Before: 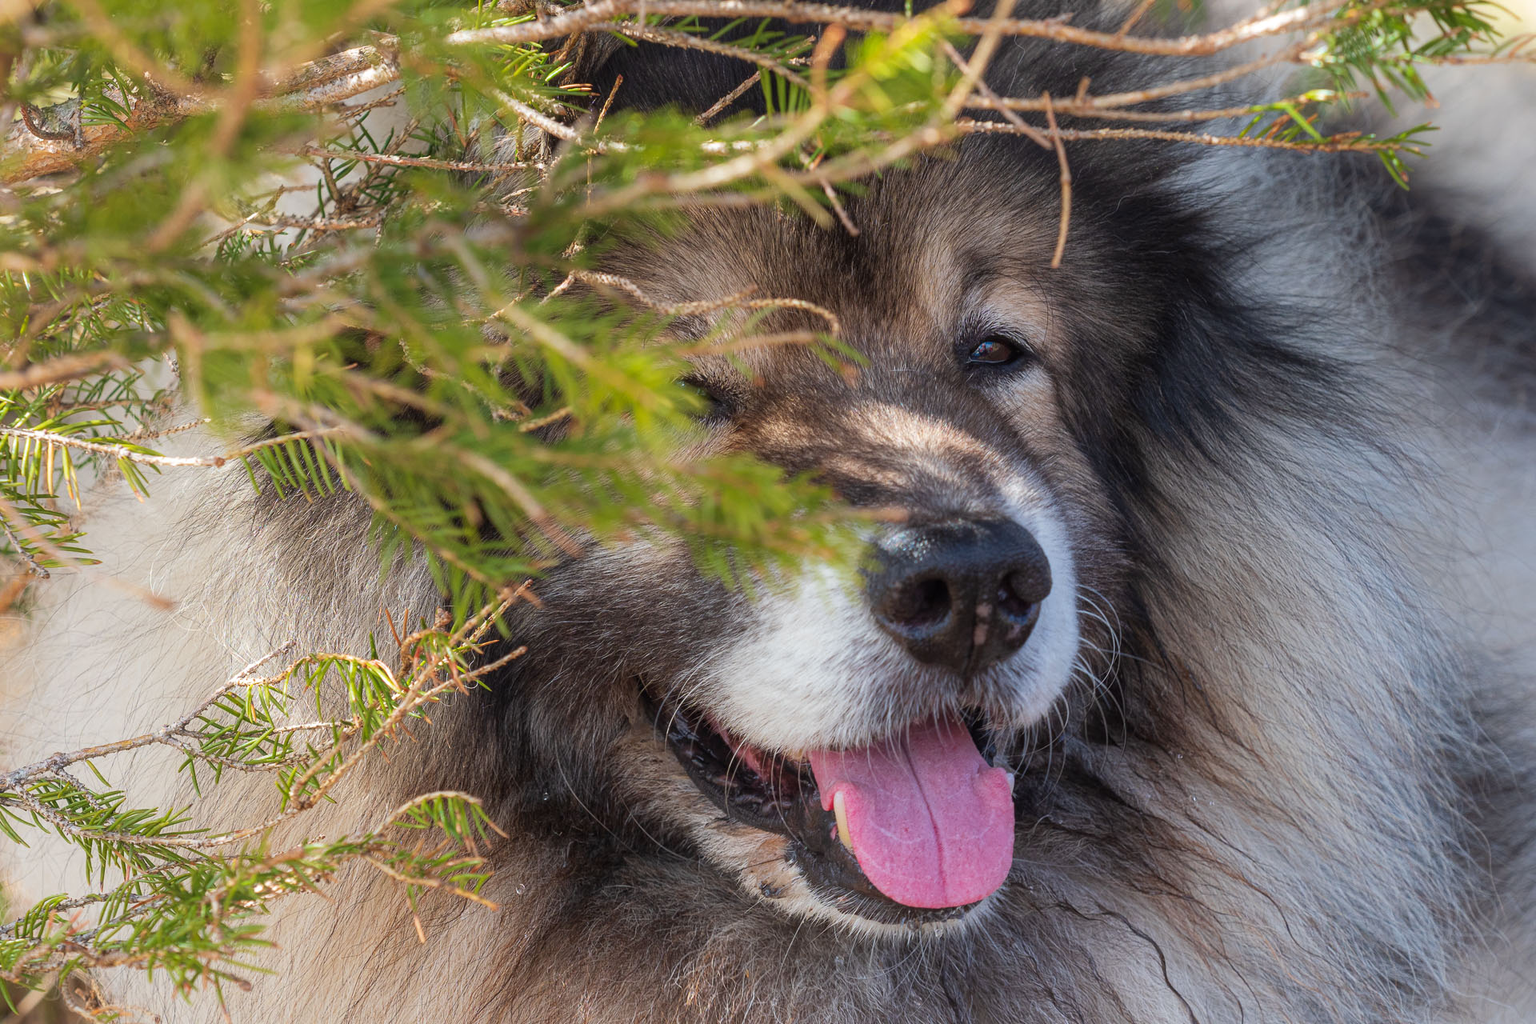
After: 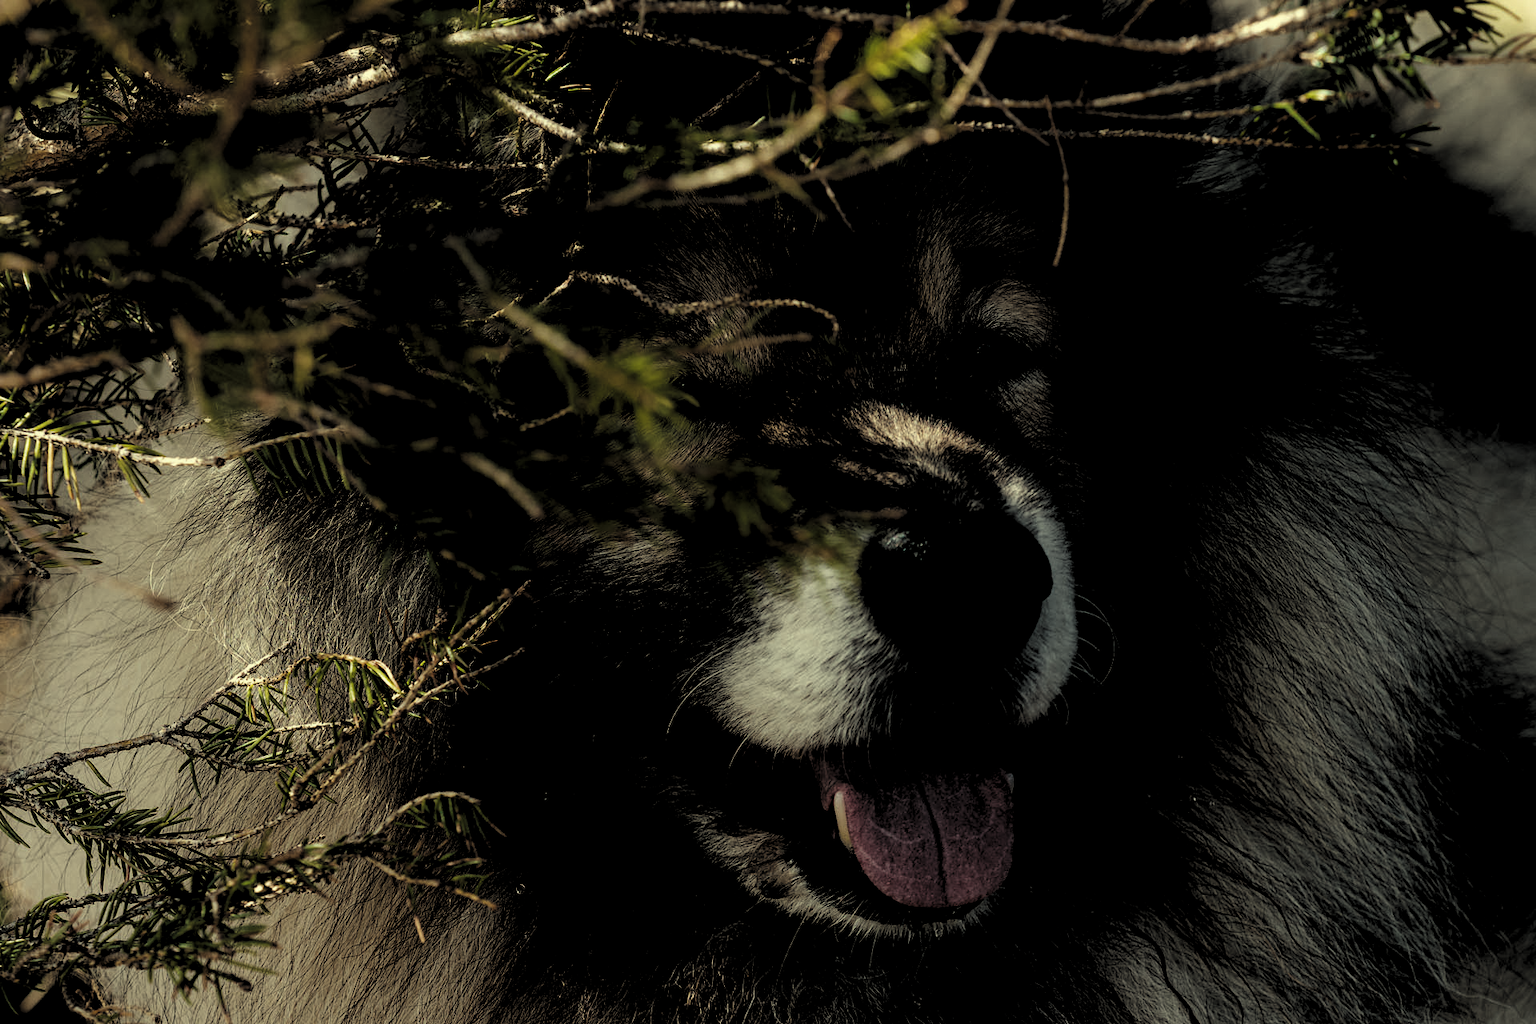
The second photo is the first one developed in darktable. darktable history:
levels: levels [0.514, 0.759, 1]
color balance: mode lift, gamma, gain (sRGB), lift [1, 0.69, 1, 1], gamma [1, 1.482, 1, 1], gain [1, 1, 1, 0.802]
